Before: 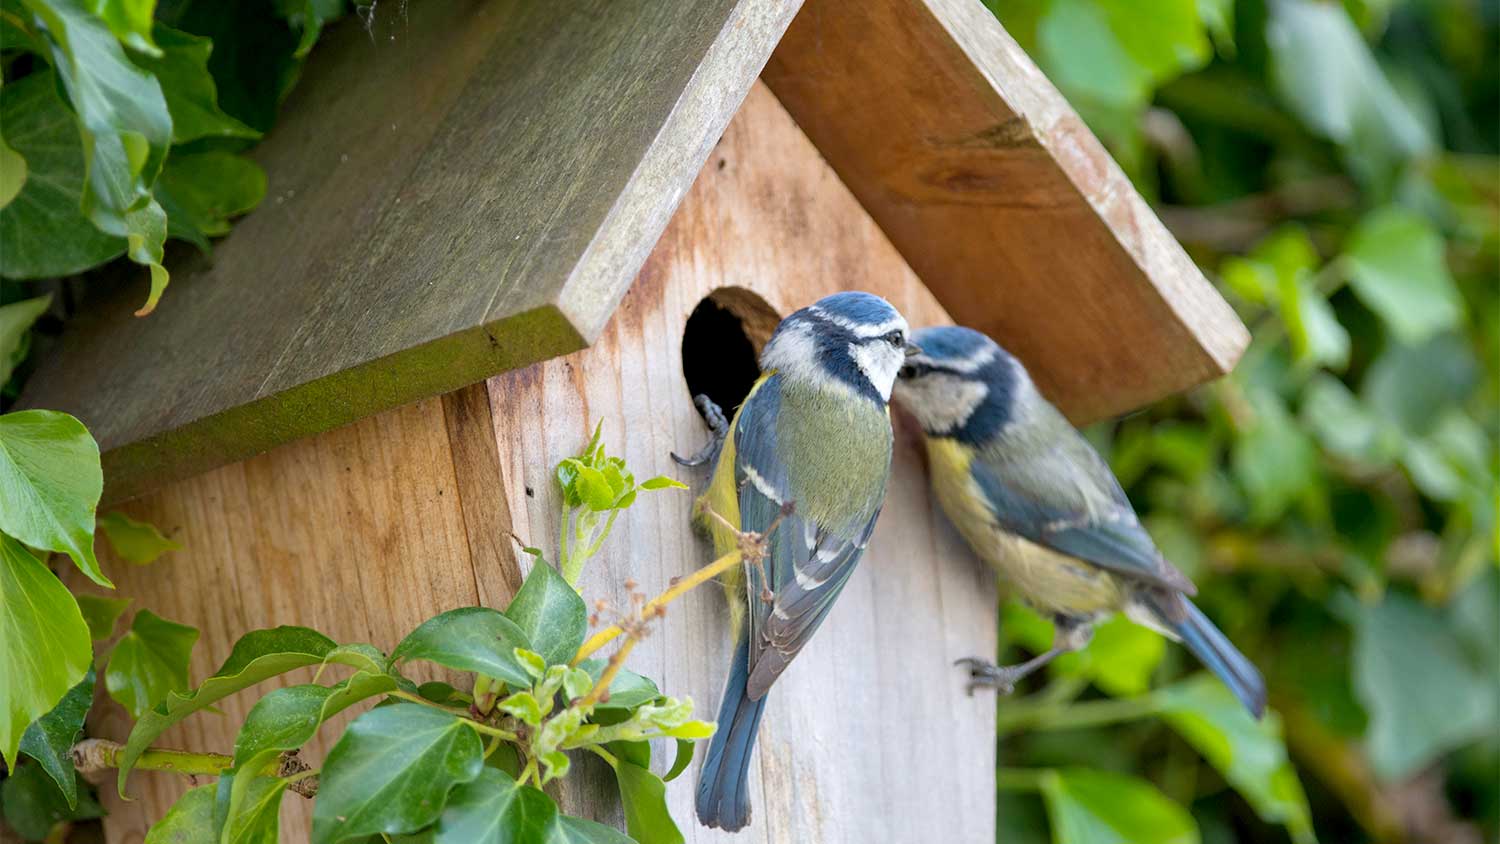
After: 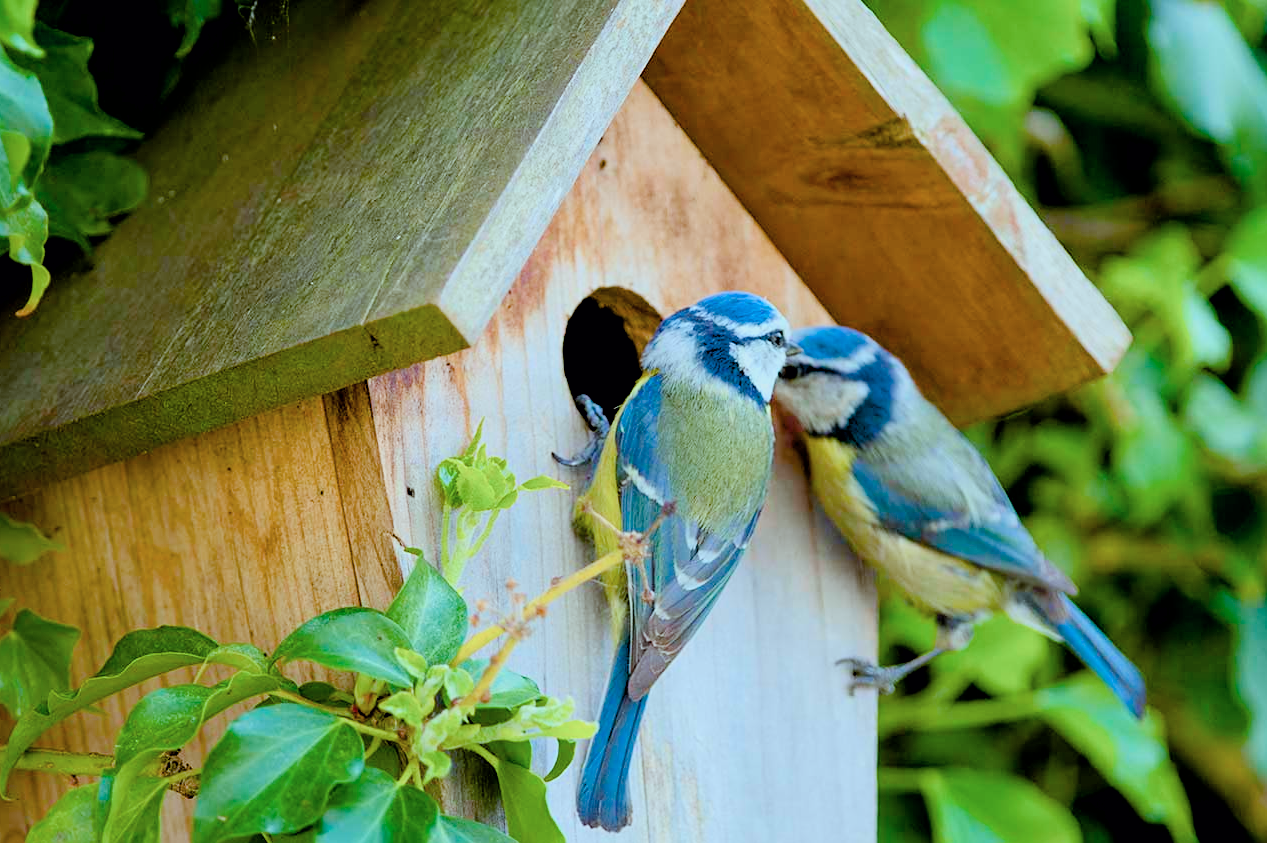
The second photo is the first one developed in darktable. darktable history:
crop: left 7.999%, right 7.493%
color correction: highlights a* -10.31, highlights b* -10.47
tone equalizer: -8 EV -0.449 EV, -7 EV -0.425 EV, -6 EV -0.307 EV, -5 EV -0.185 EV, -3 EV 0.231 EV, -2 EV 0.305 EV, -1 EV 0.402 EV, +0 EV 0.433 EV
exposure: black level correction 0.009, exposure 0.016 EV, compensate highlight preservation false
sharpen: amount 0.217
filmic rgb: black relative exposure -7.65 EV, white relative exposure 4.56 EV, threshold 3.03 EV, hardness 3.61, contrast 0.997, color science v6 (2022), enable highlight reconstruction true
color balance rgb: linear chroma grading › global chroma 22.558%, perceptual saturation grading › global saturation 20%, perceptual saturation grading › highlights -50.412%, perceptual saturation grading › shadows 30.956%, global vibrance 45.757%
